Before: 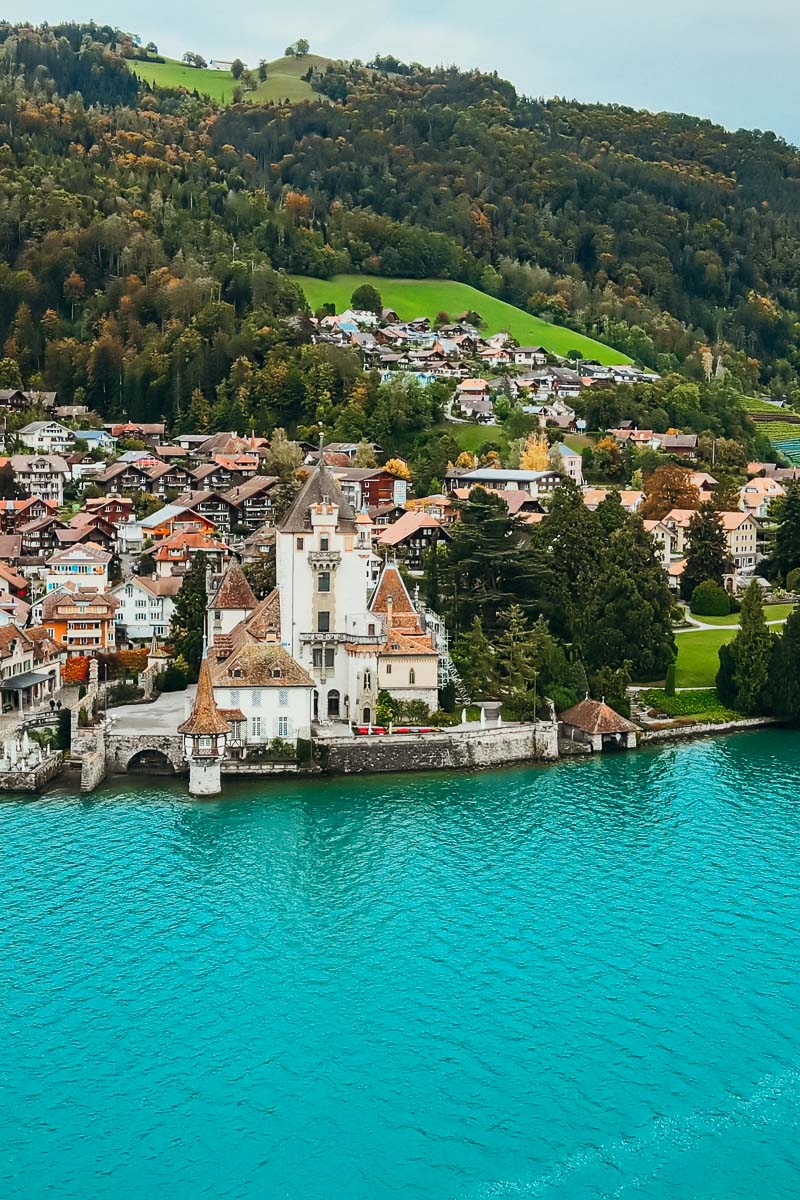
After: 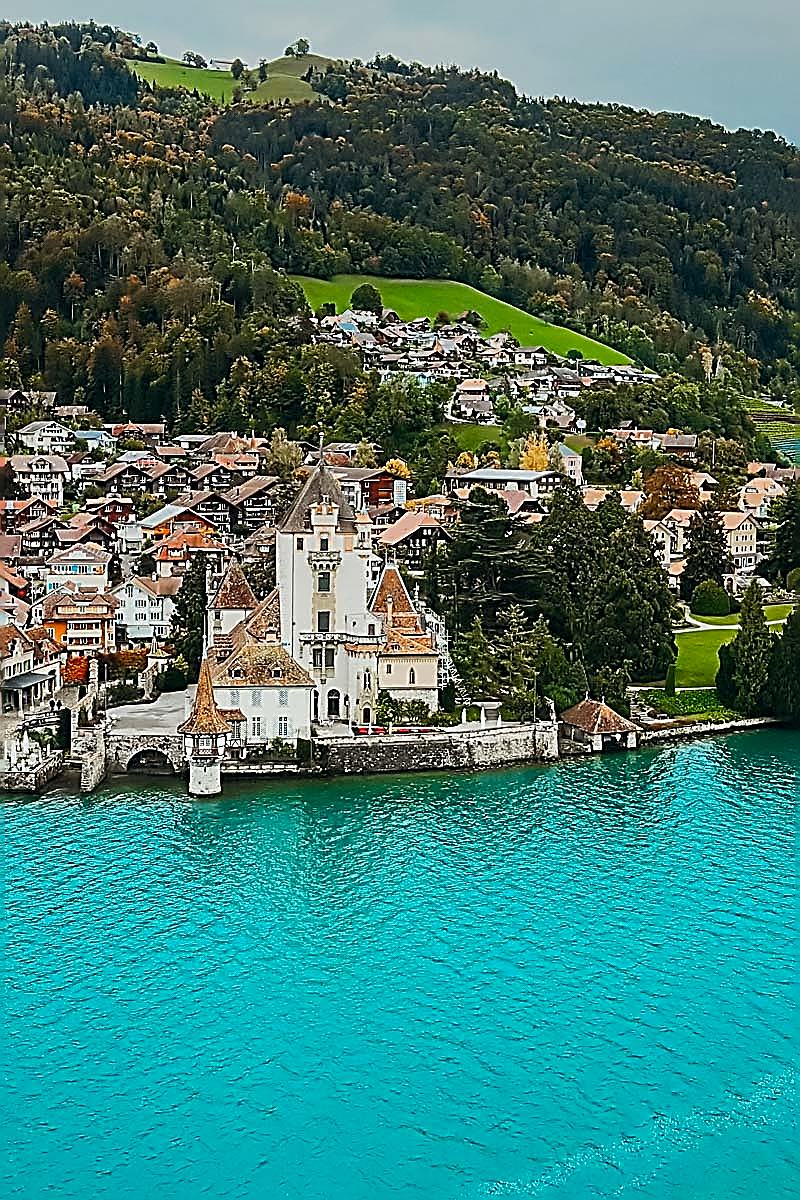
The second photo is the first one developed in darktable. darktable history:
color balance: output saturation 110%
contrast brightness saturation: contrast 0.05
sharpen: amount 2
graduated density: on, module defaults
